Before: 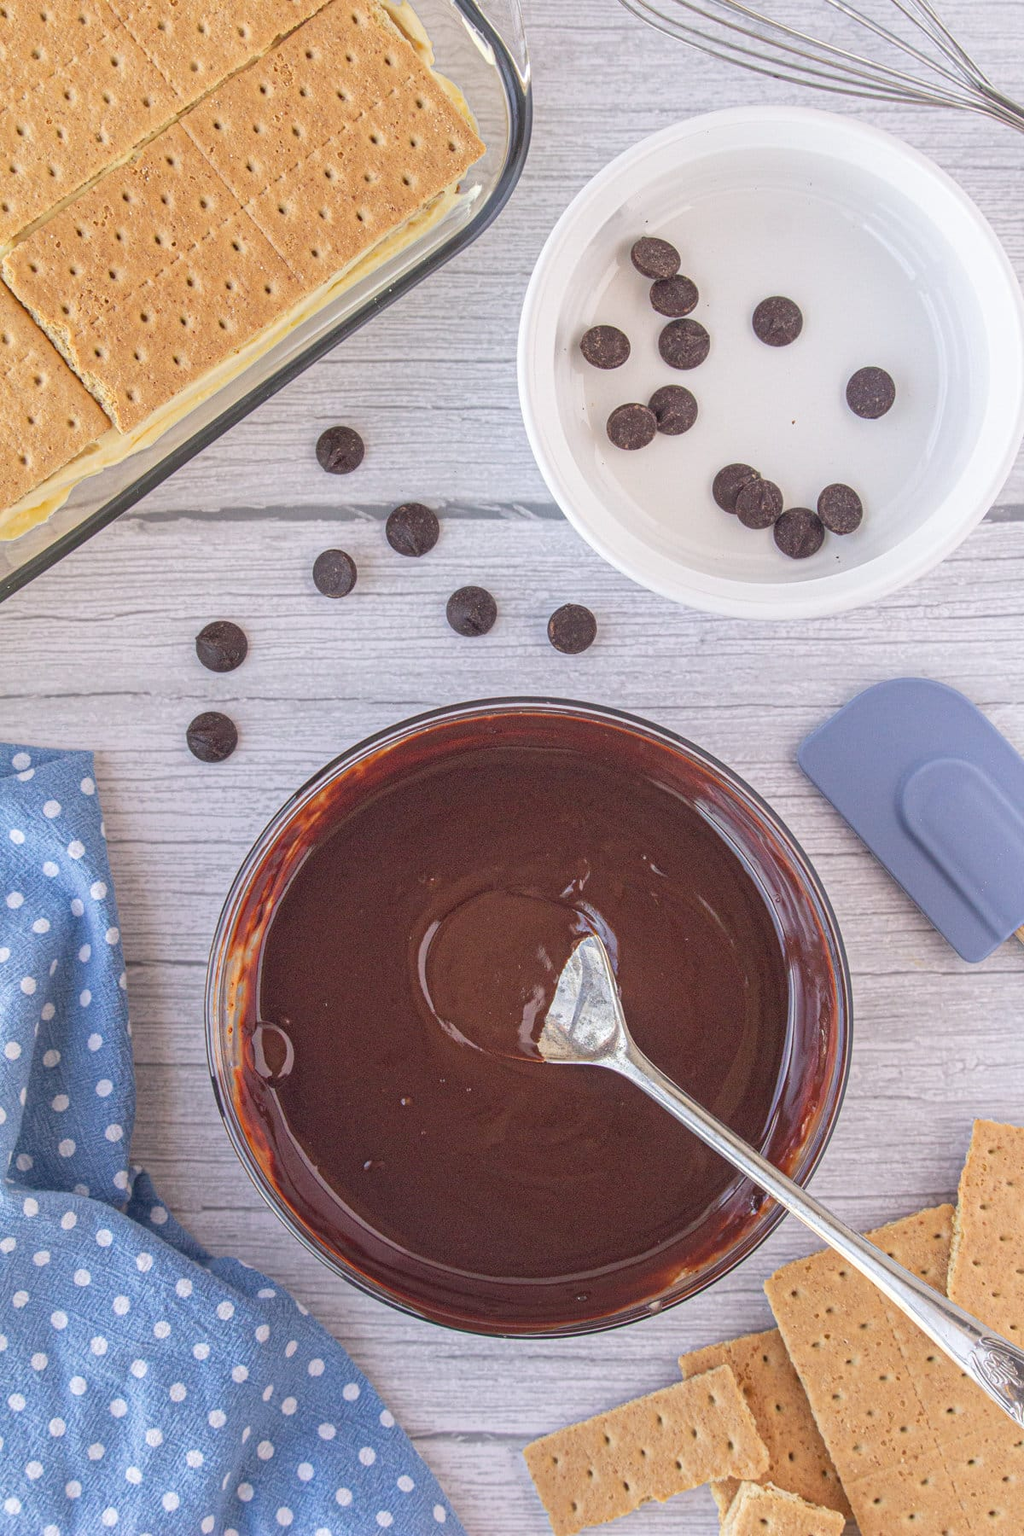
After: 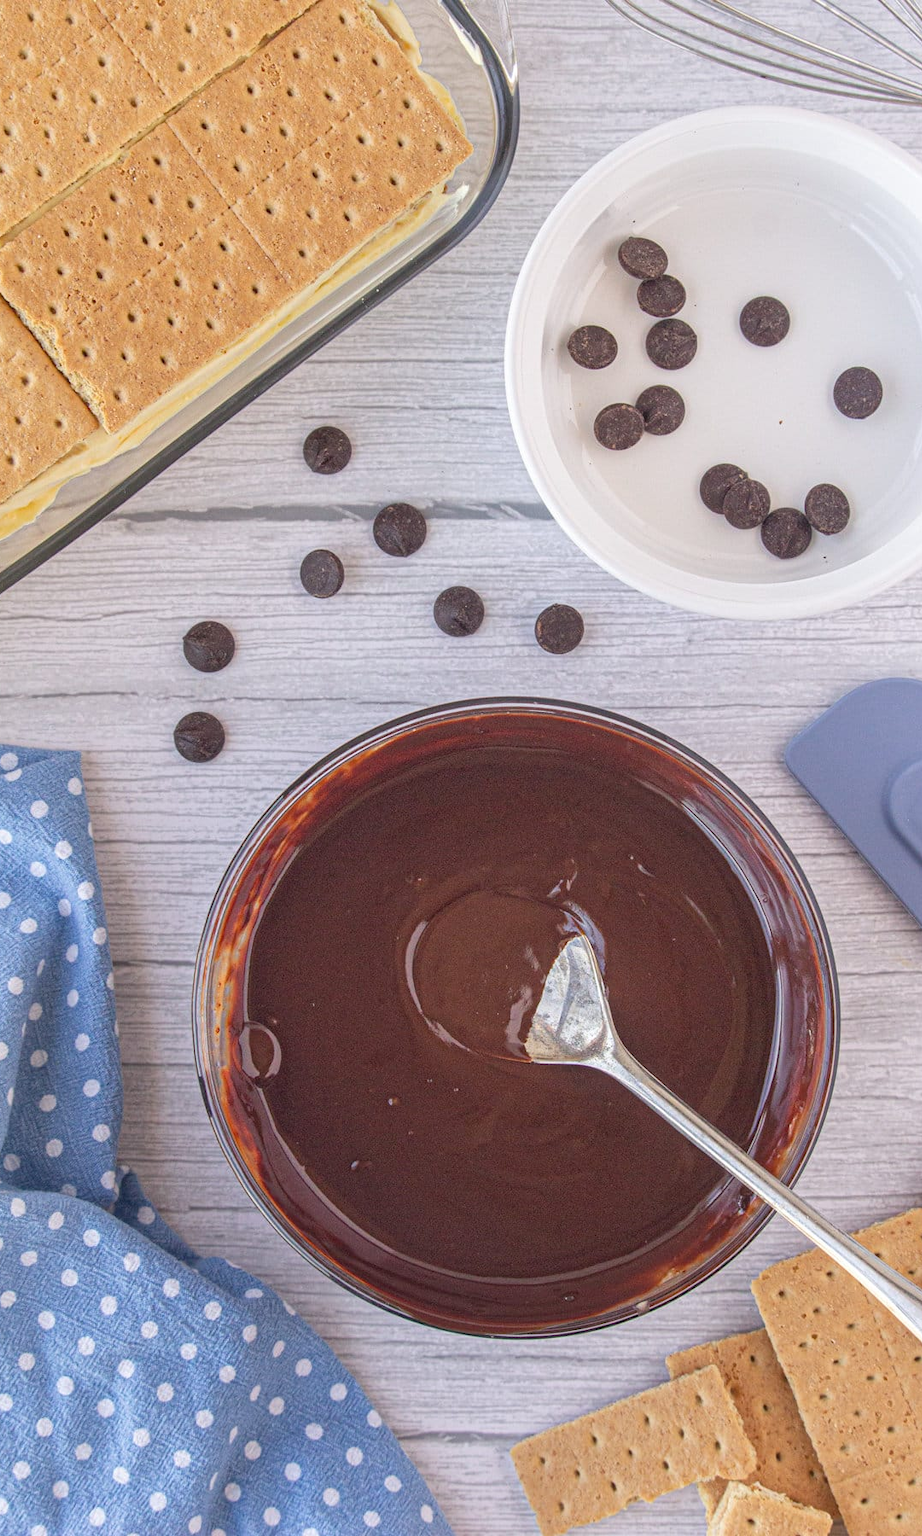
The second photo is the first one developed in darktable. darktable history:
crop and rotate: left 1.326%, right 8.546%
